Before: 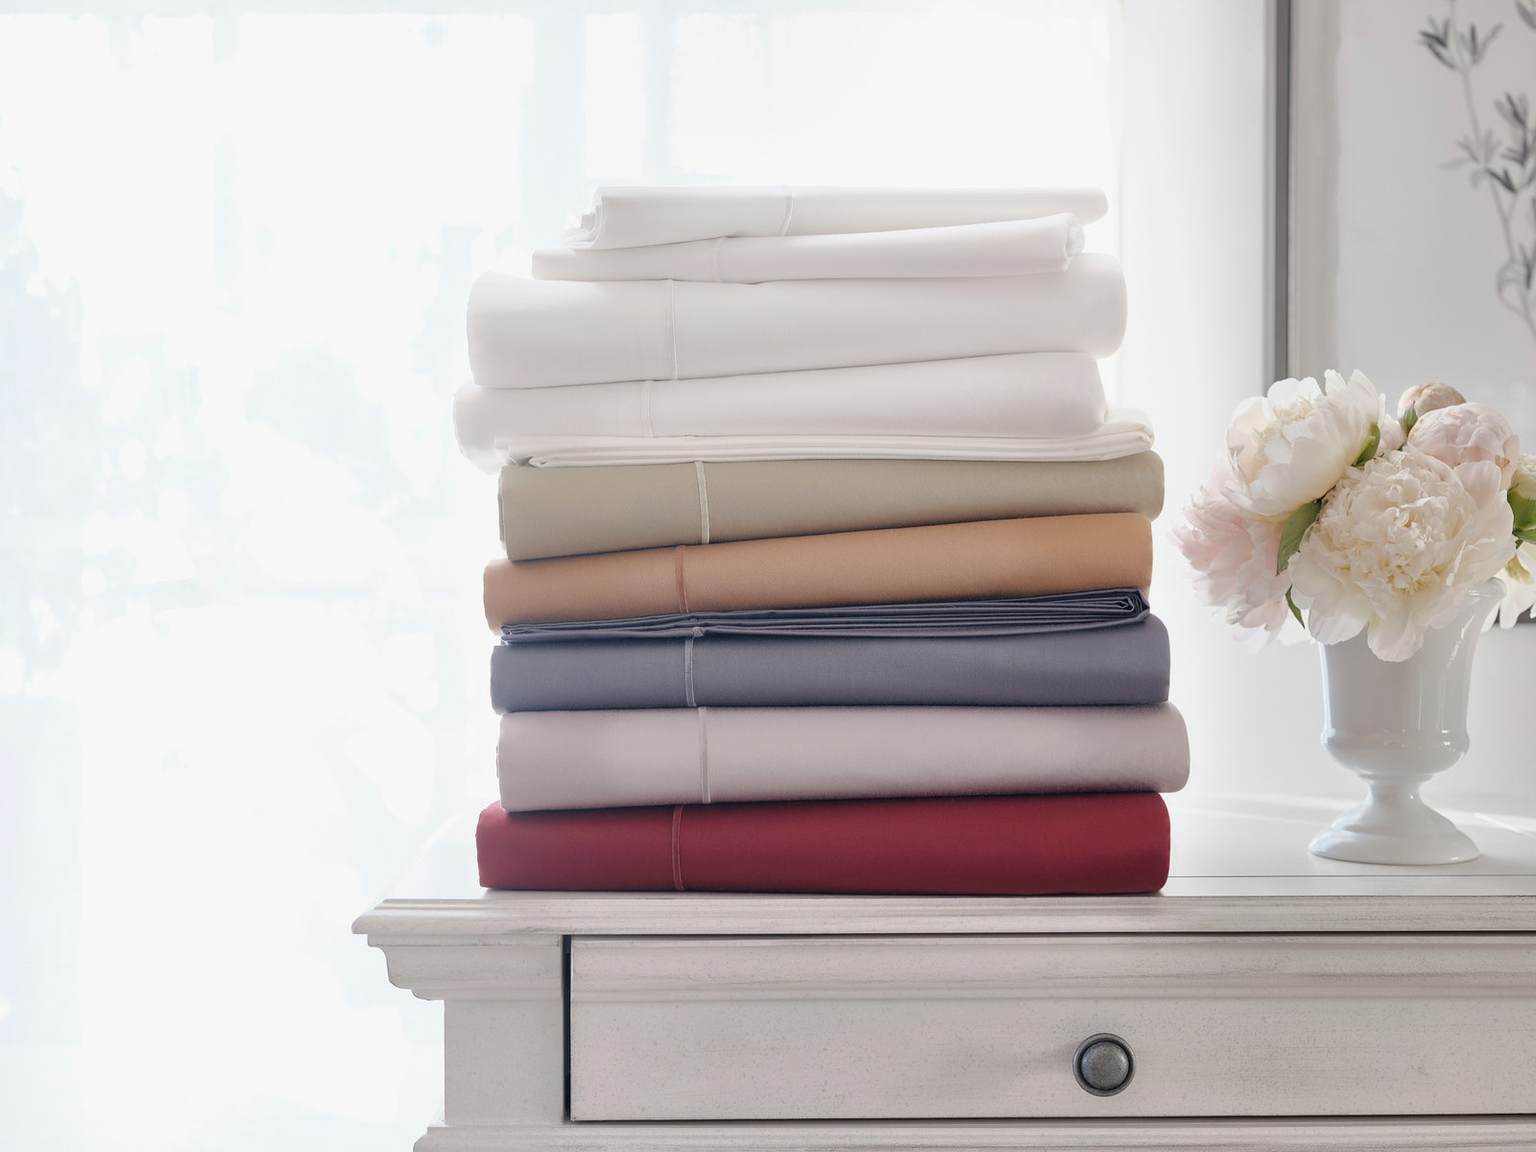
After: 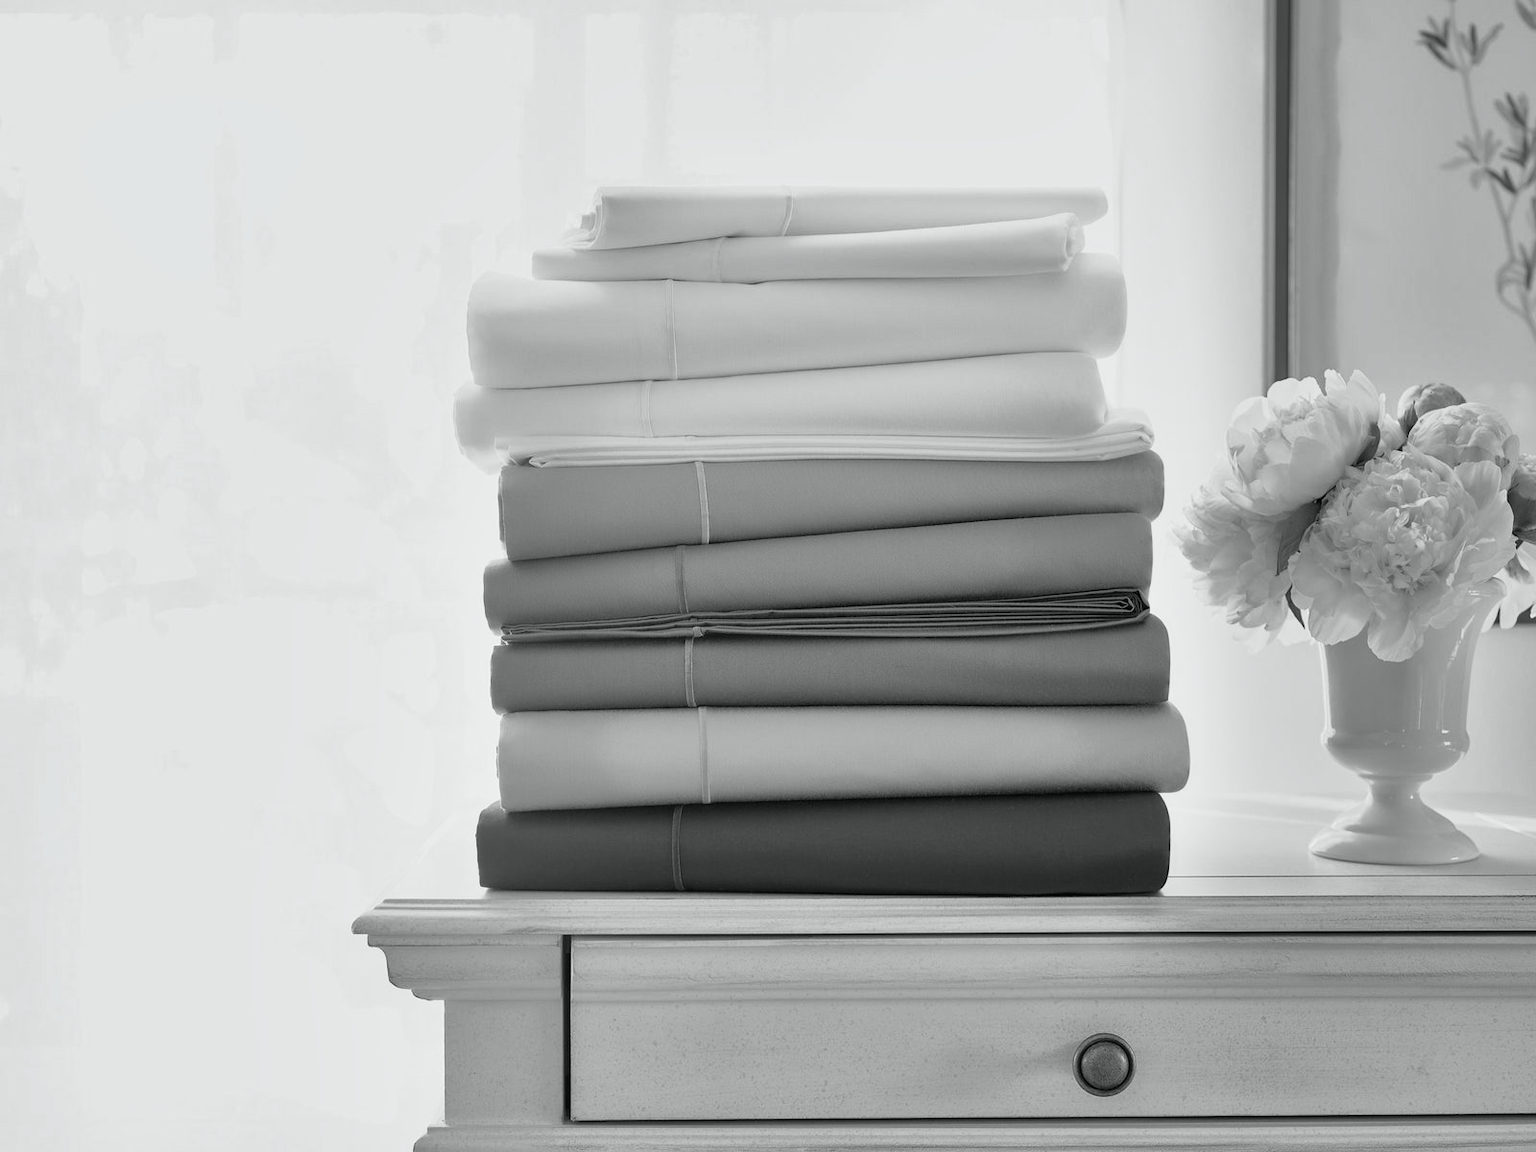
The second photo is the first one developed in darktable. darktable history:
shadows and highlights: soften with gaussian
color calibration: output gray [0.23, 0.37, 0.4, 0], illuminant same as pipeline (D50), adaptation none (bypass), x 0.331, y 0.333, temperature 5004.57 K
tone curve: curves: ch0 [(0, 0) (0.058, 0.027) (0.214, 0.183) (0.304, 0.288) (0.561, 0.554) (0.687, 0.677) (0.768, 0.768) (0.858, 0.861) (0.986, 0.957)]; ch1 [(0, 0) (0.172, 0.123) (0.312, 0.296) (0.437, 0.429) (0.471, 0.469) (0.502, 0.5) (0.513, 0.515) (0.583, 0.604) (0.631, 0.659) (0.703, 0.721) (0.889, 0.924) (1, 1)]; ch2 [(0, 0) (0.411, 0.424) (0.485, 0.497) (0.502, 0.5) (0.517, 0.511) (0.566, 0.573) (0.622, 0.613) (0.709, 0.677) (1, 1)], color space Lab, independent channels, preserve colors none
